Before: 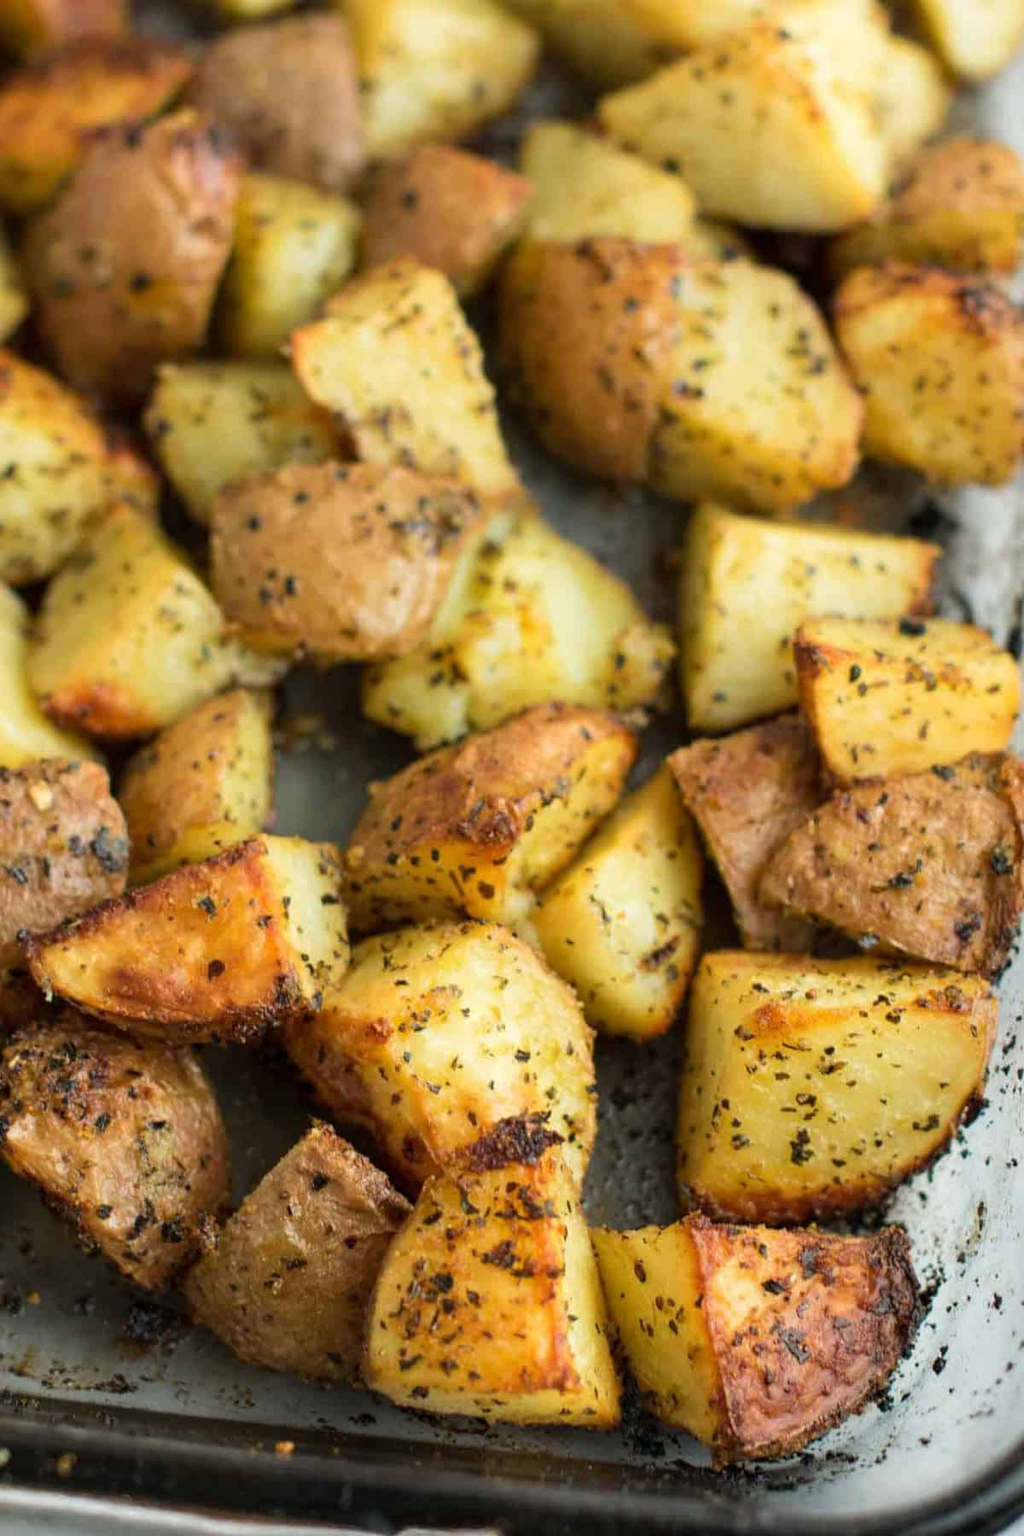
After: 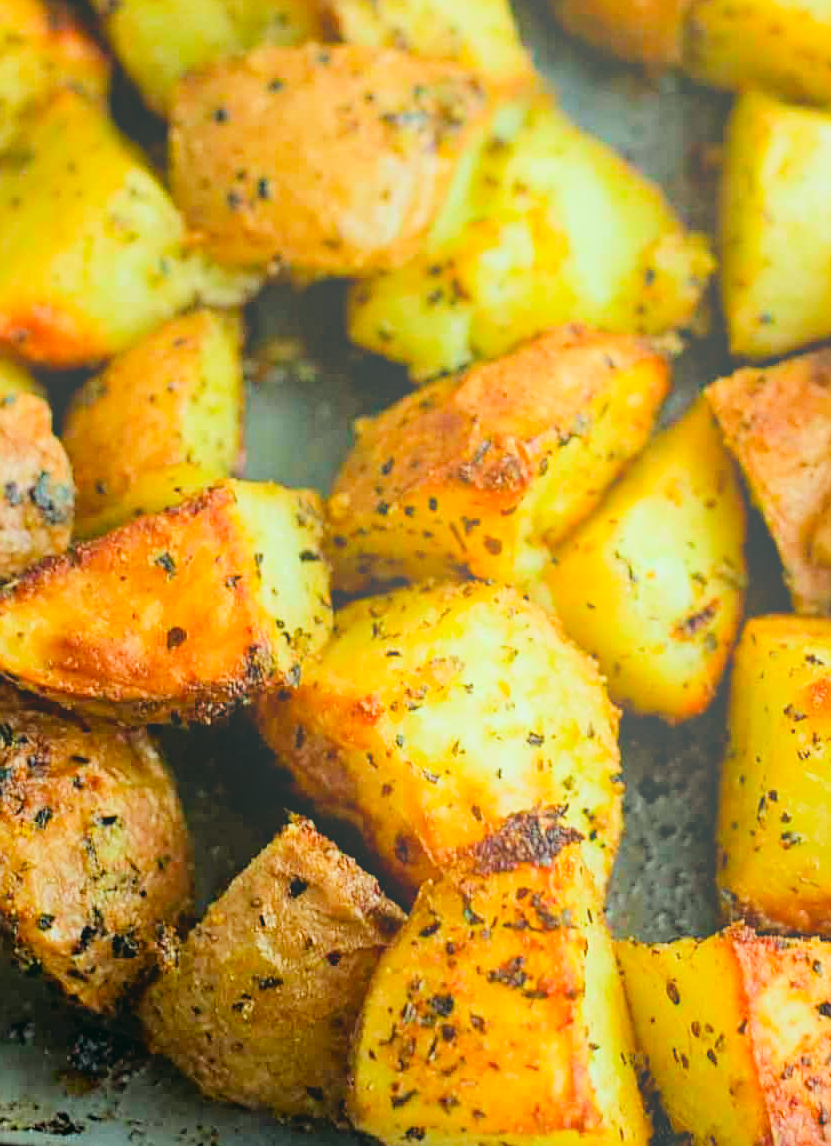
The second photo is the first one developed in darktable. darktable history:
crop: left 6.488%, top 27.668%, right 24.183%, bottom 8.656%
haze removal: compatibility mode true, adaptive false
exposure: black level correction 0, exposure 0.7 EV, compensate exposure bias true, compensate highlight preservation false
filmic rgb: black relative exposure -7.65 EV, white relative exposure 4.56 EV, hardness 3.61, contrast 1.05
color correction: highlights a* -7.33, highlights b* 1.26, shadows a* -3.55, saturation 1.4
sharpen: on, module defaults
bloom: size 38%, threshold 95%, strength 30%
